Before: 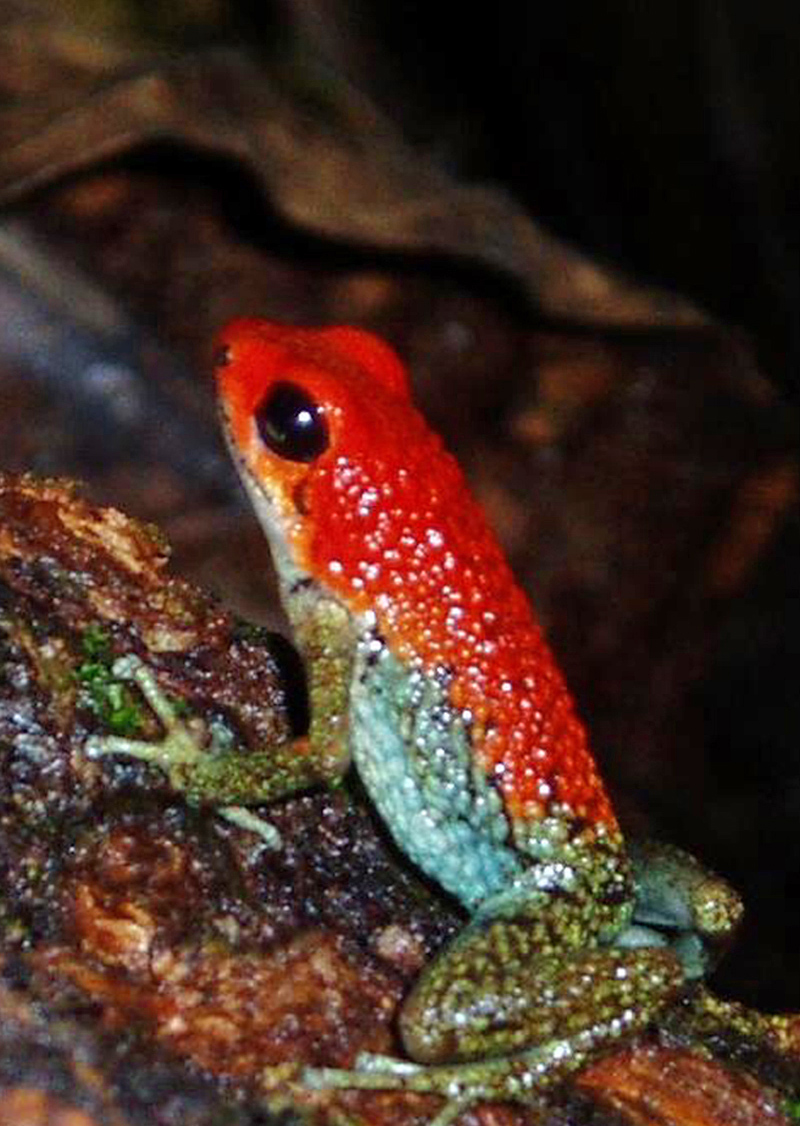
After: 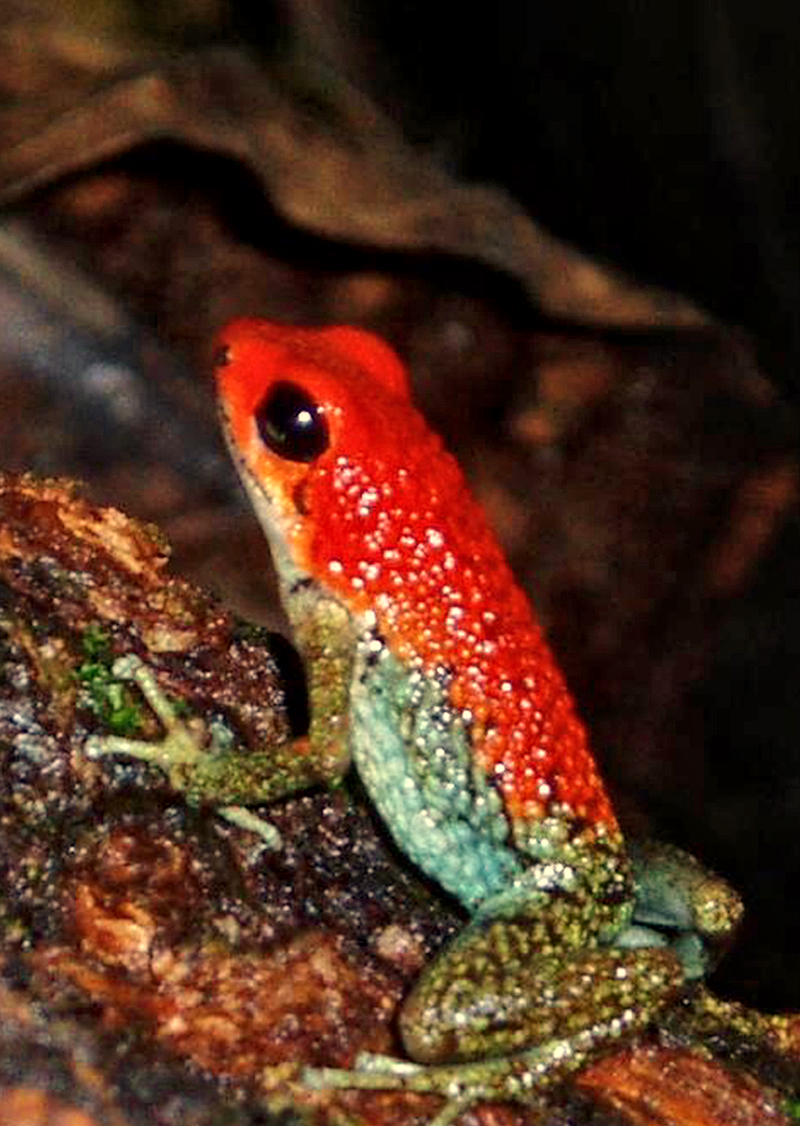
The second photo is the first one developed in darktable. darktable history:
white balance: red 1.123, blue 0.83
local contrast: mode bilateral grid, contrast 20, coarseness 50, detail 130%, midtone range 0.2
